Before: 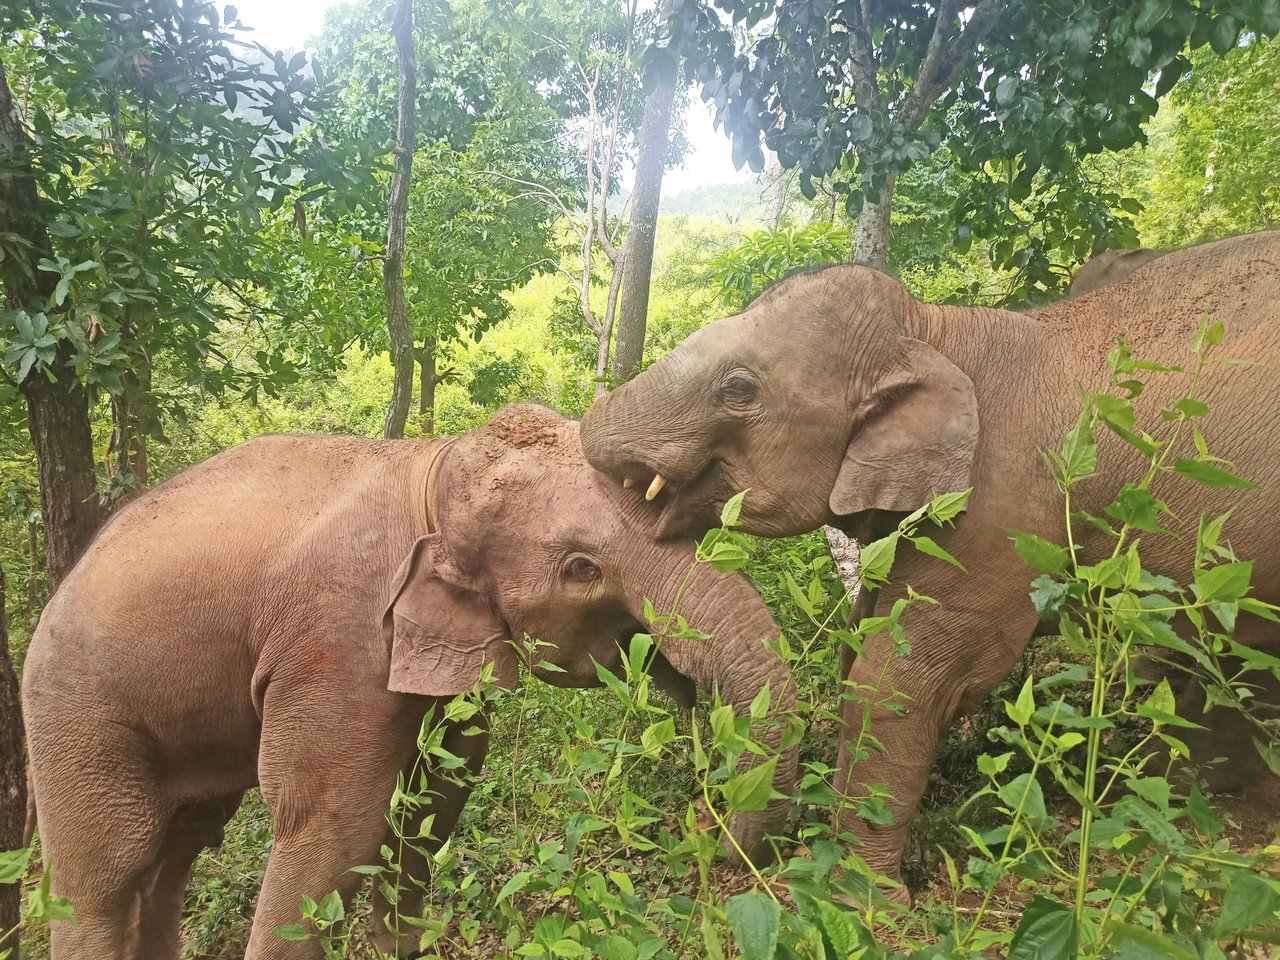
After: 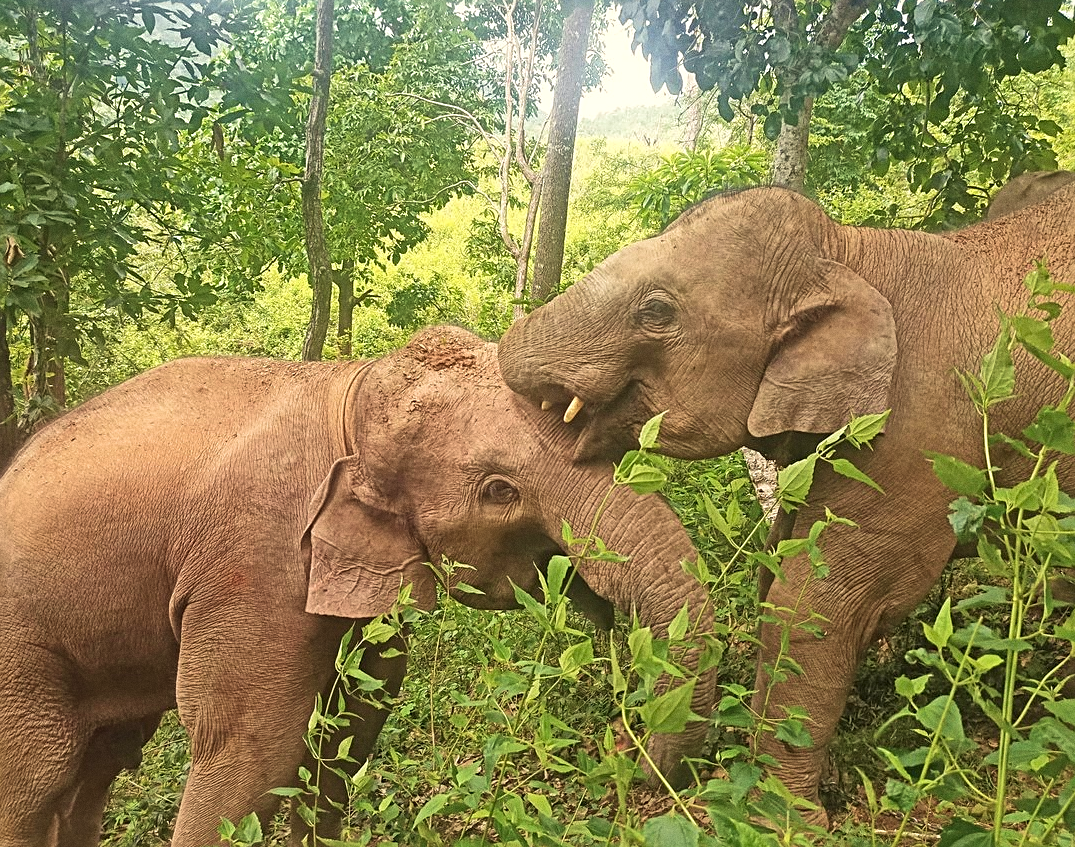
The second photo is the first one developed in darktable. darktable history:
local contrast: highlights 100%, shadows 100%, detail 120%, midtone range 0.2
velvia: on, module defaults
grain: strength 26%
shadows and highlights: shadows 32, highlights -32, soften with gaussian
crop: left 6.446%, top 8.188%, right 9.538%, bottom 3.548%
tone equalizer: on, module defaults
sharpen: on, module defaults
white balance: red 1.029, blue 0.92
